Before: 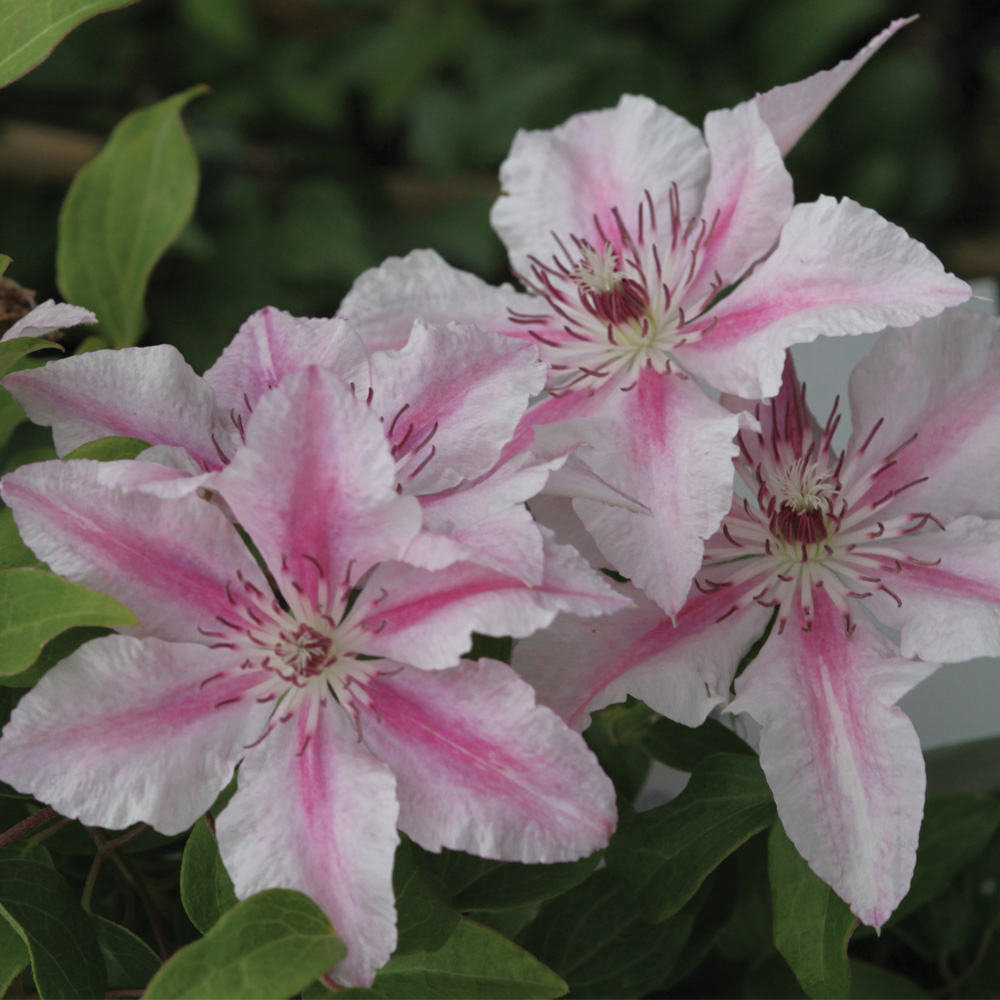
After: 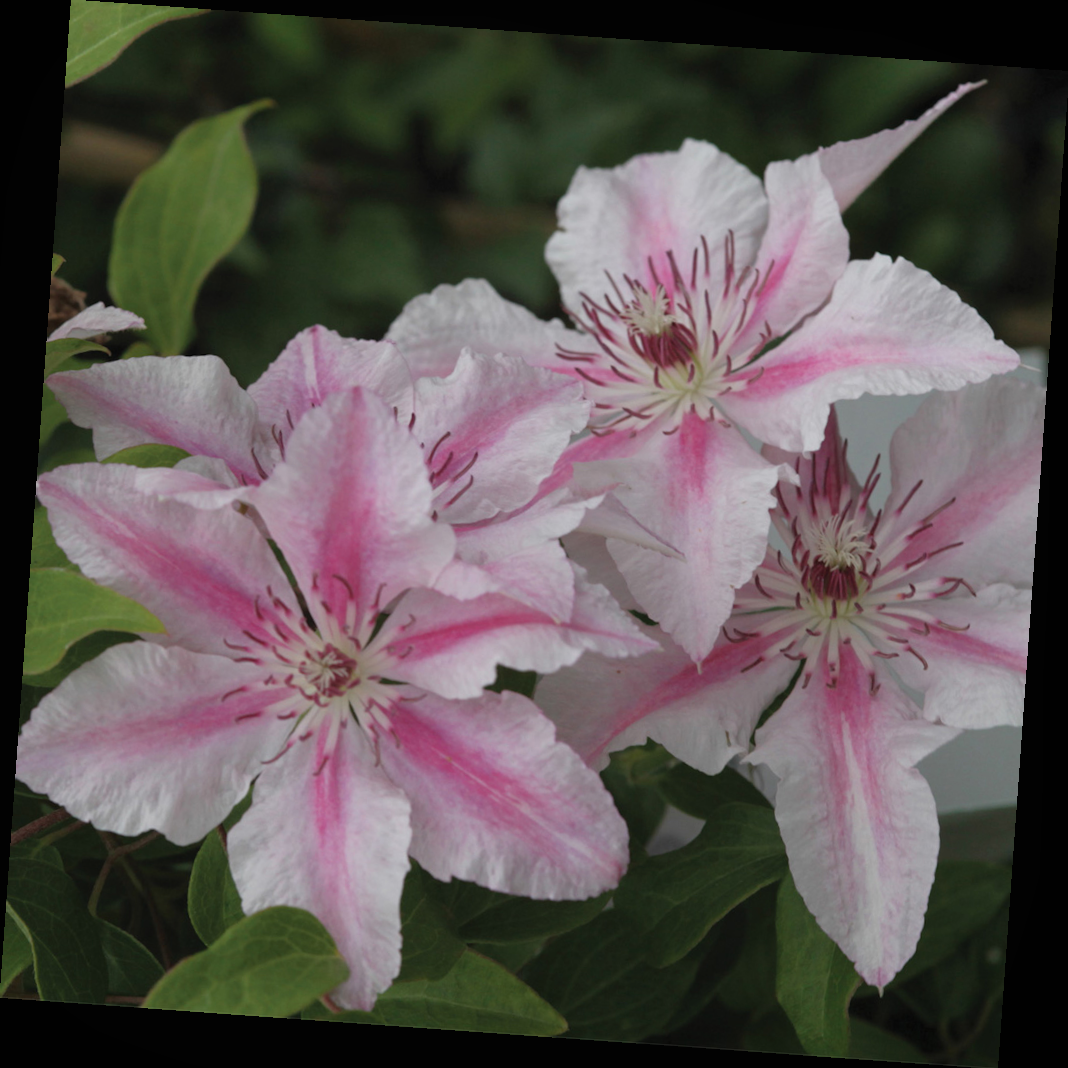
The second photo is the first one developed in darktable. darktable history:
local contrast: mode bilateral grid, contrast 100, coarseness 100, detail 91%, midtone range 0.2
rotate and perspective: rotation 4.1°, automatic cropping off
